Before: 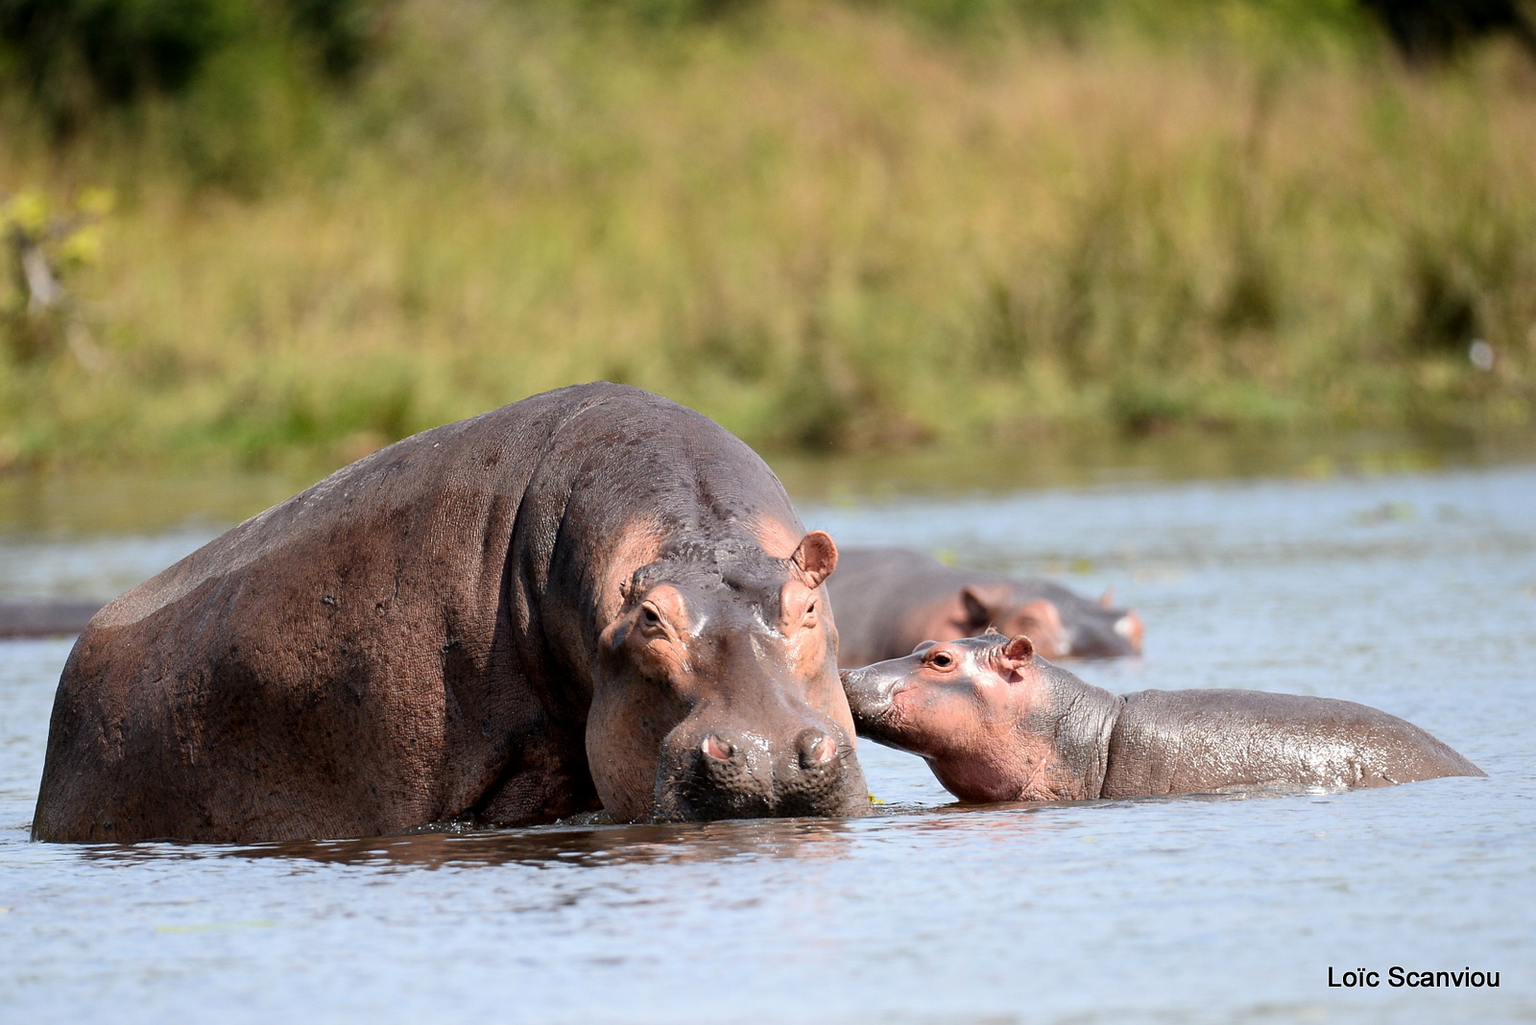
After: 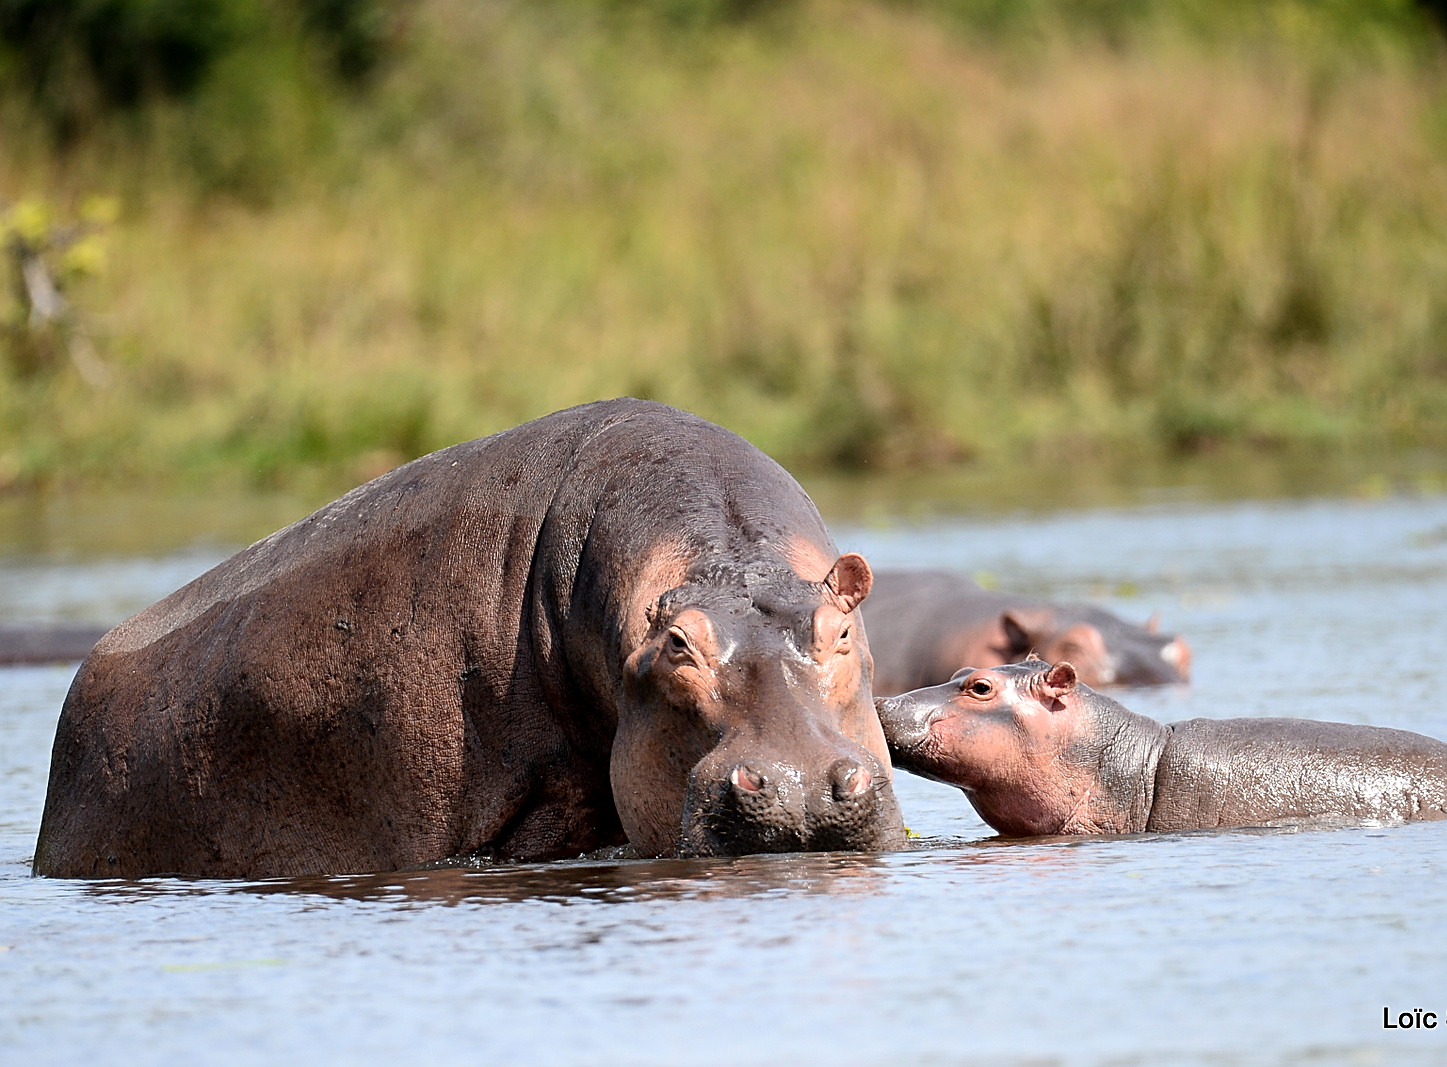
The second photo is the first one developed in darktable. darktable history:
shadows and highlights: shadows -8.16, white point adjustment 1.37, highlights 9.88
sharpen: on, module defaults
crop: right 9.505%, bottom 0.043%
tone equalizer: on, module defaults
